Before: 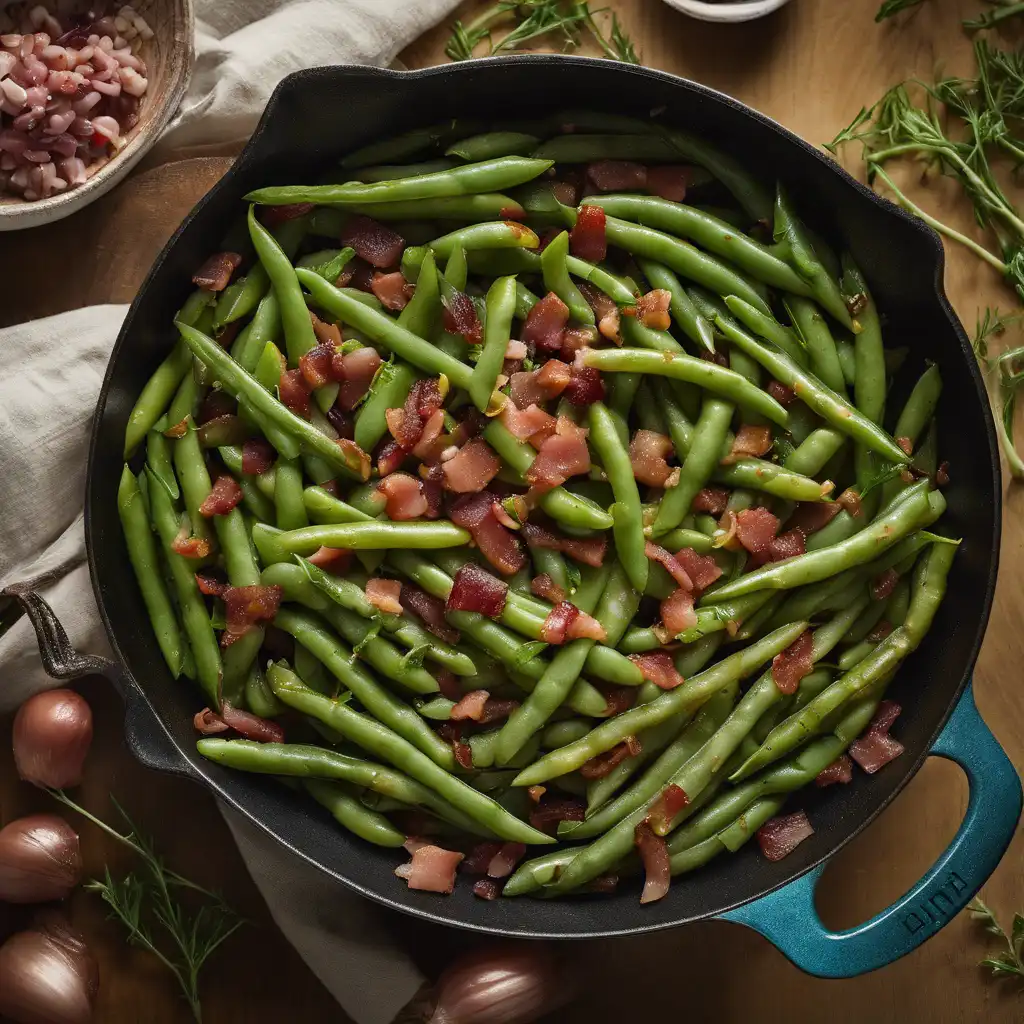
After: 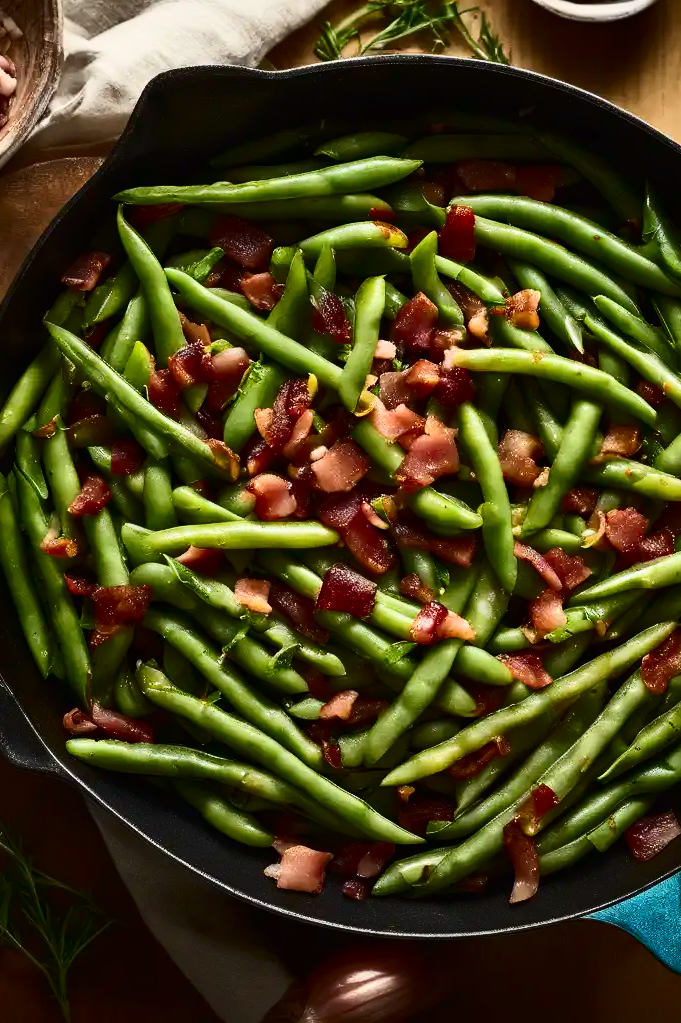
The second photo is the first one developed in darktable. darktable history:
crop and rotate: left 12.873%, right 20.603%
contrast brightness saturation: contrast 0.407, brightness 0.046, saturation 0.255
